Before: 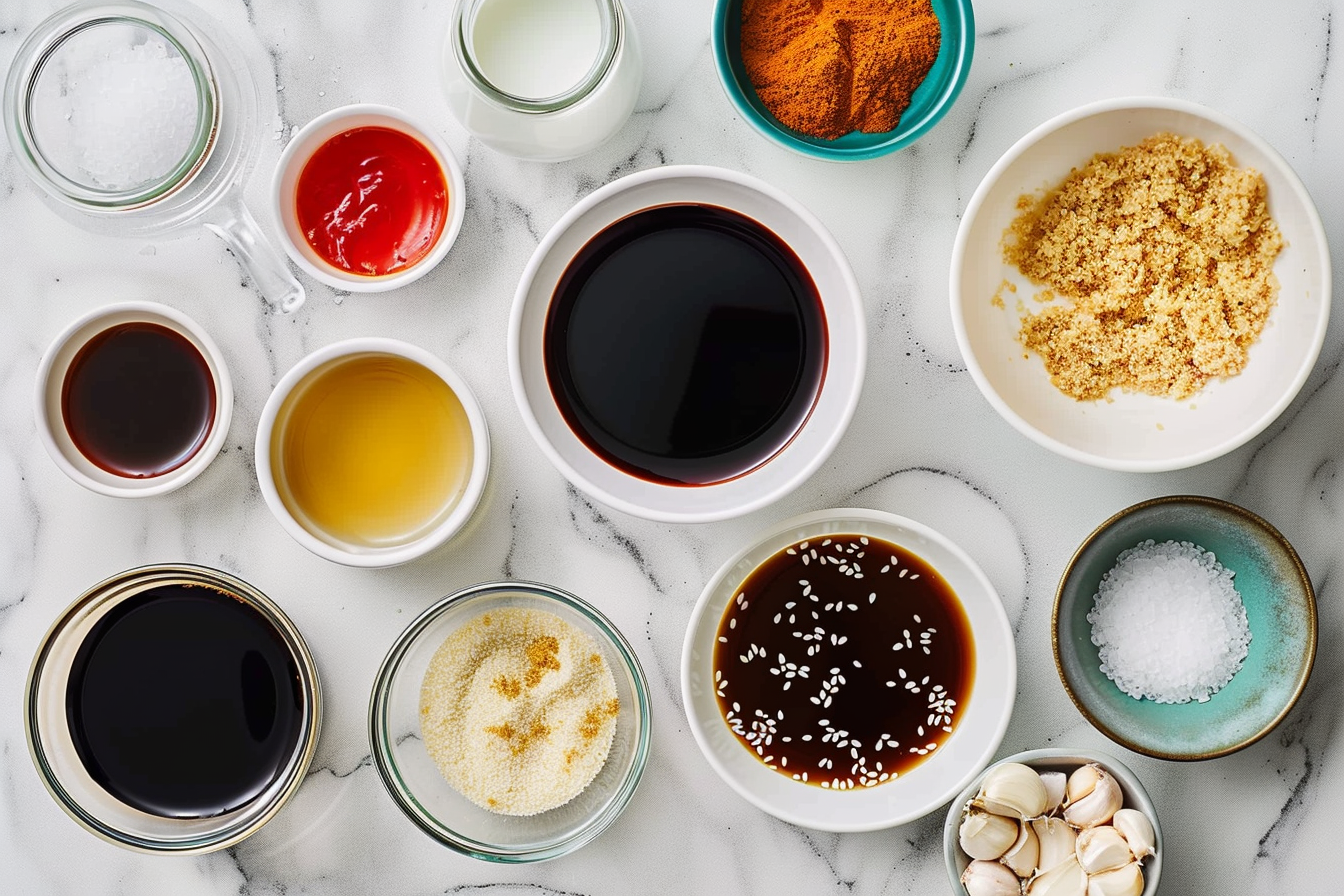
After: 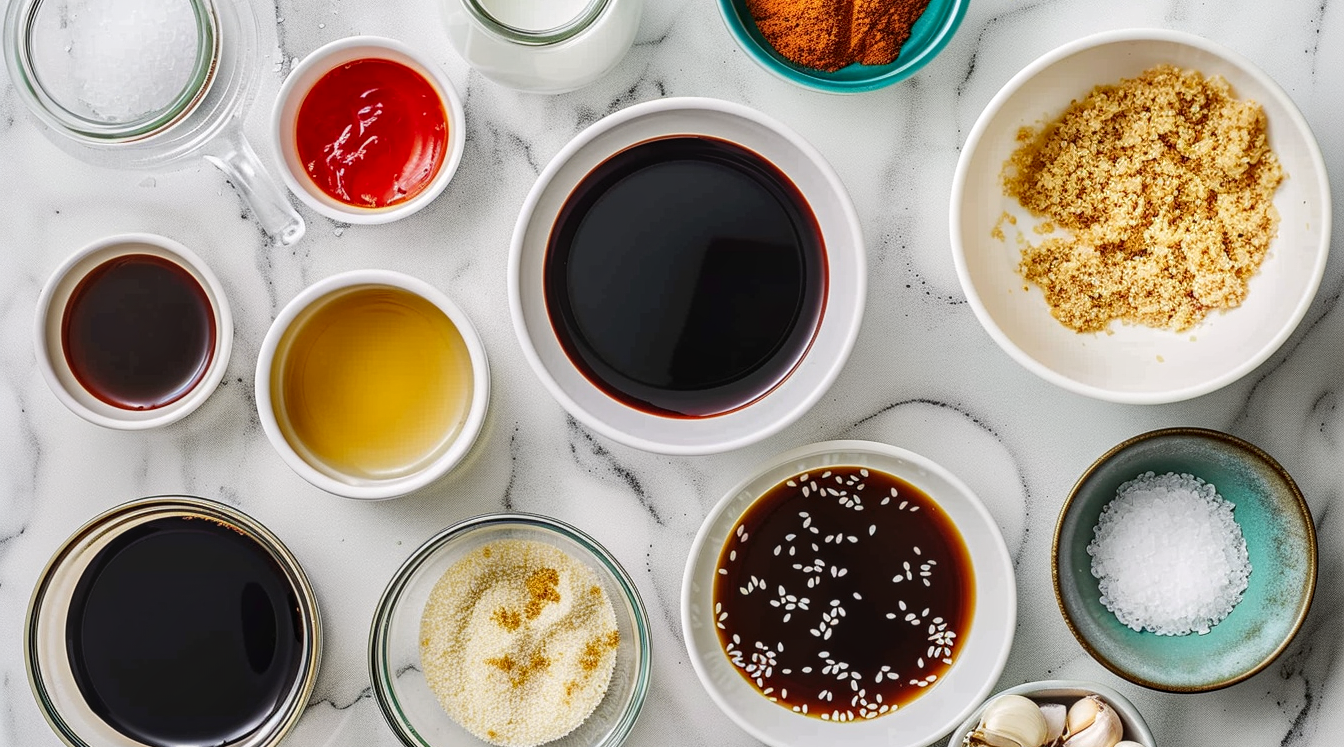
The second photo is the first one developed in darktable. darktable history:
crop: top 7.625%, bottom 8.027%
local contrast: detail 130%
